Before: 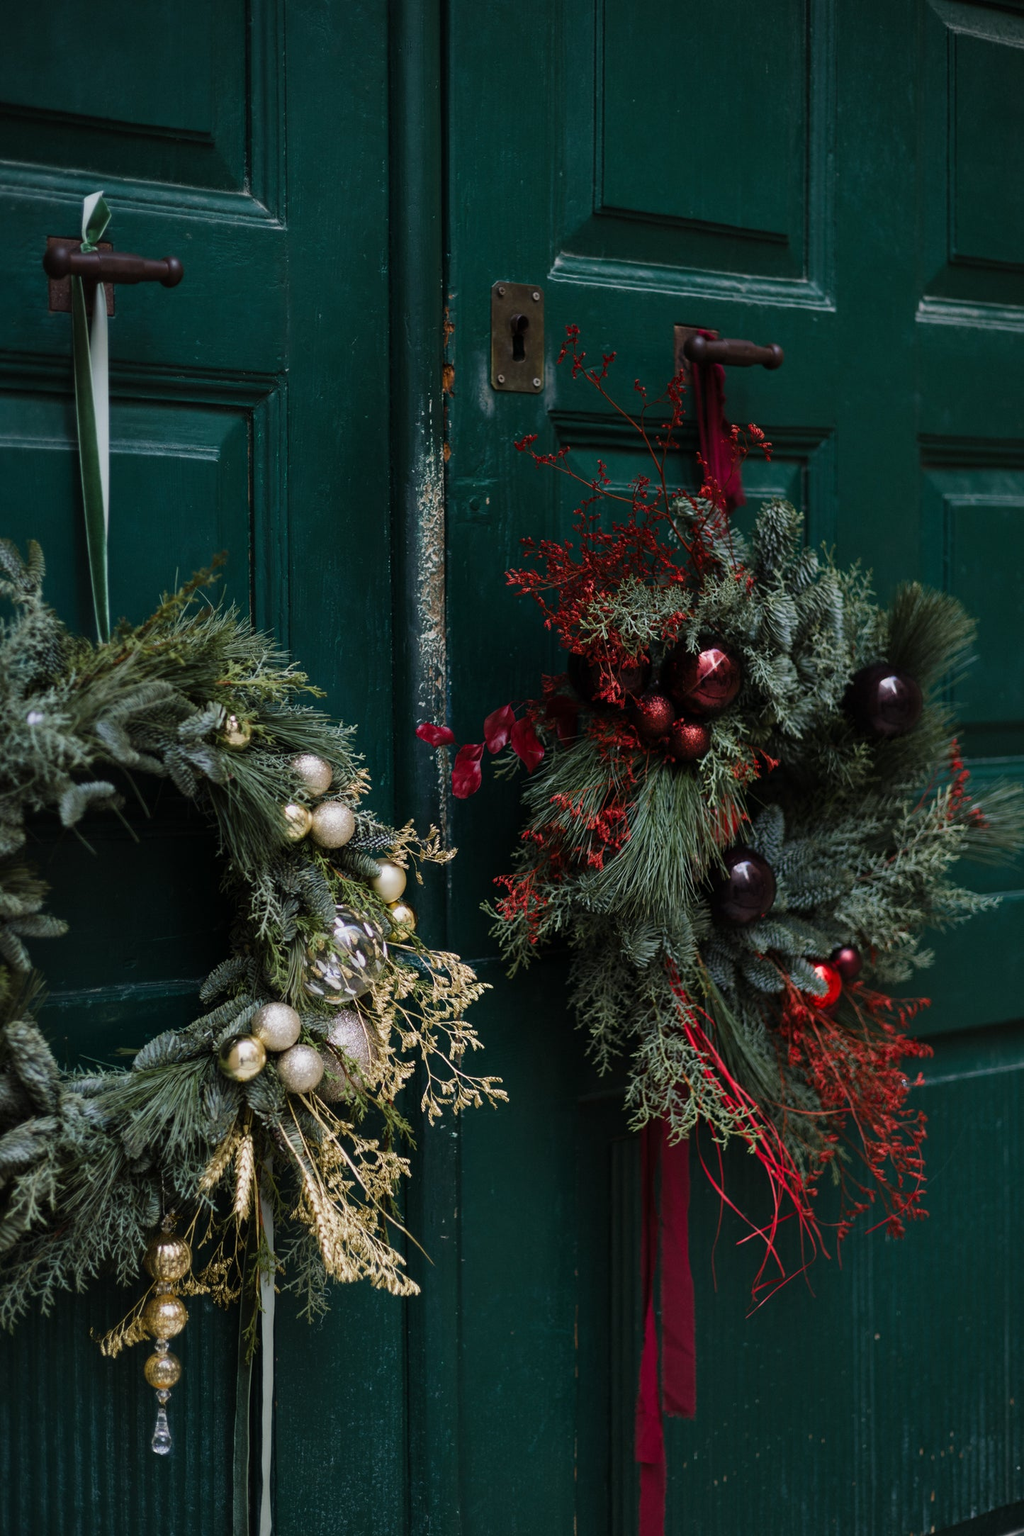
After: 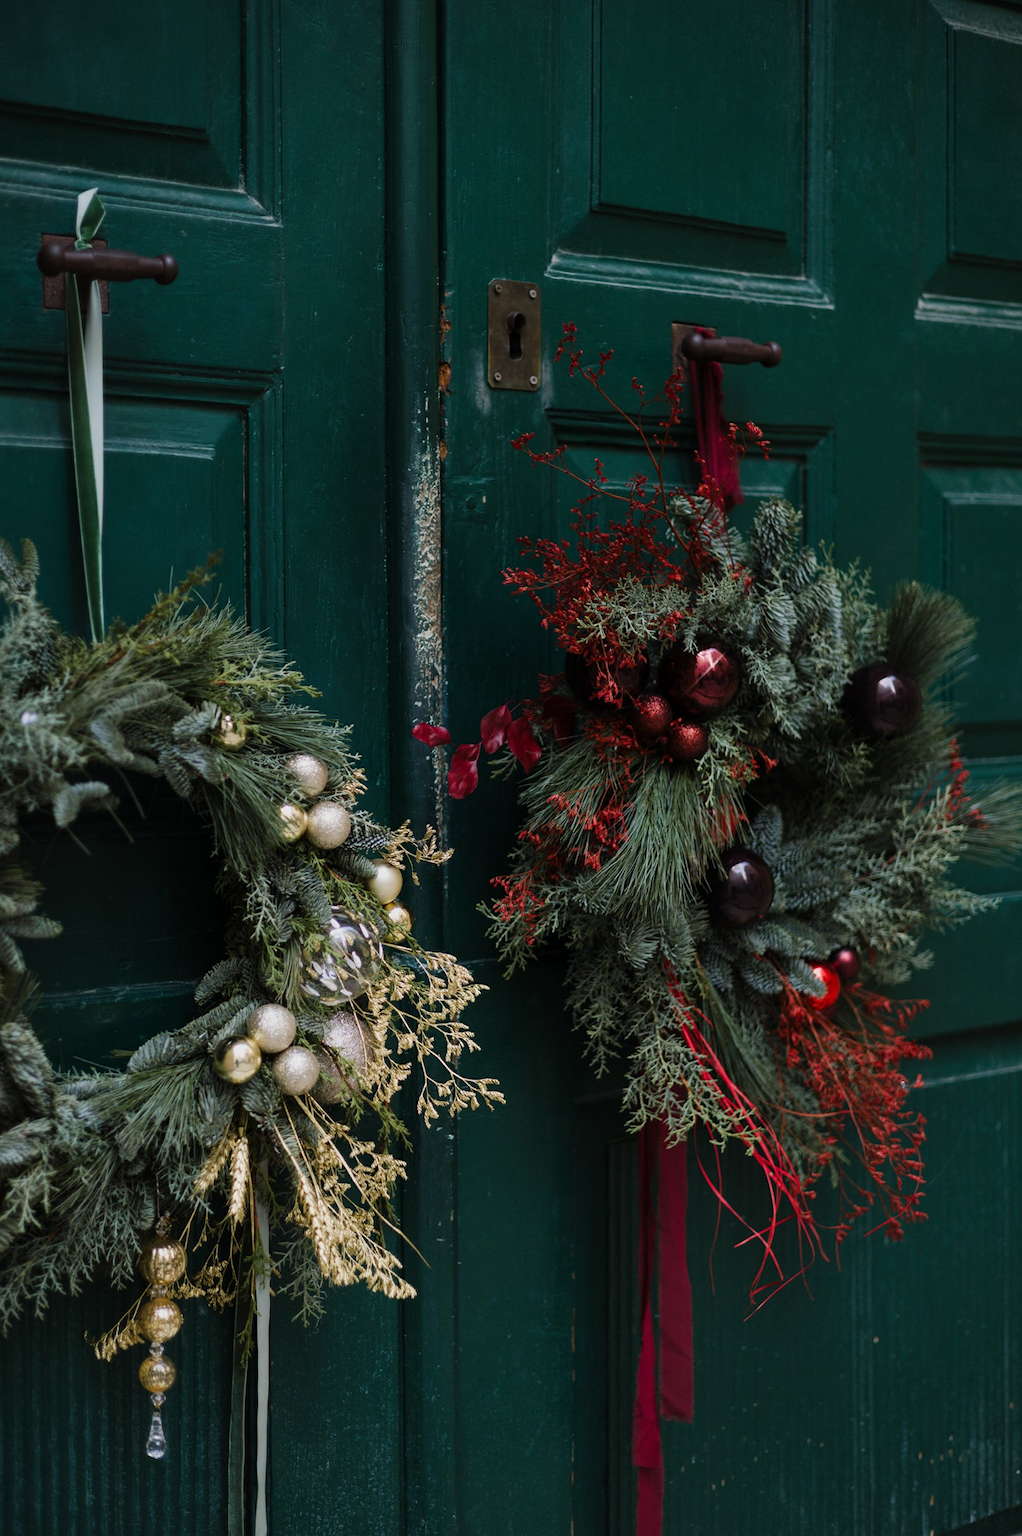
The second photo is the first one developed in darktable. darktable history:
crop and rotate: left 0.628%, top 0.279%, bottom 0.267%
